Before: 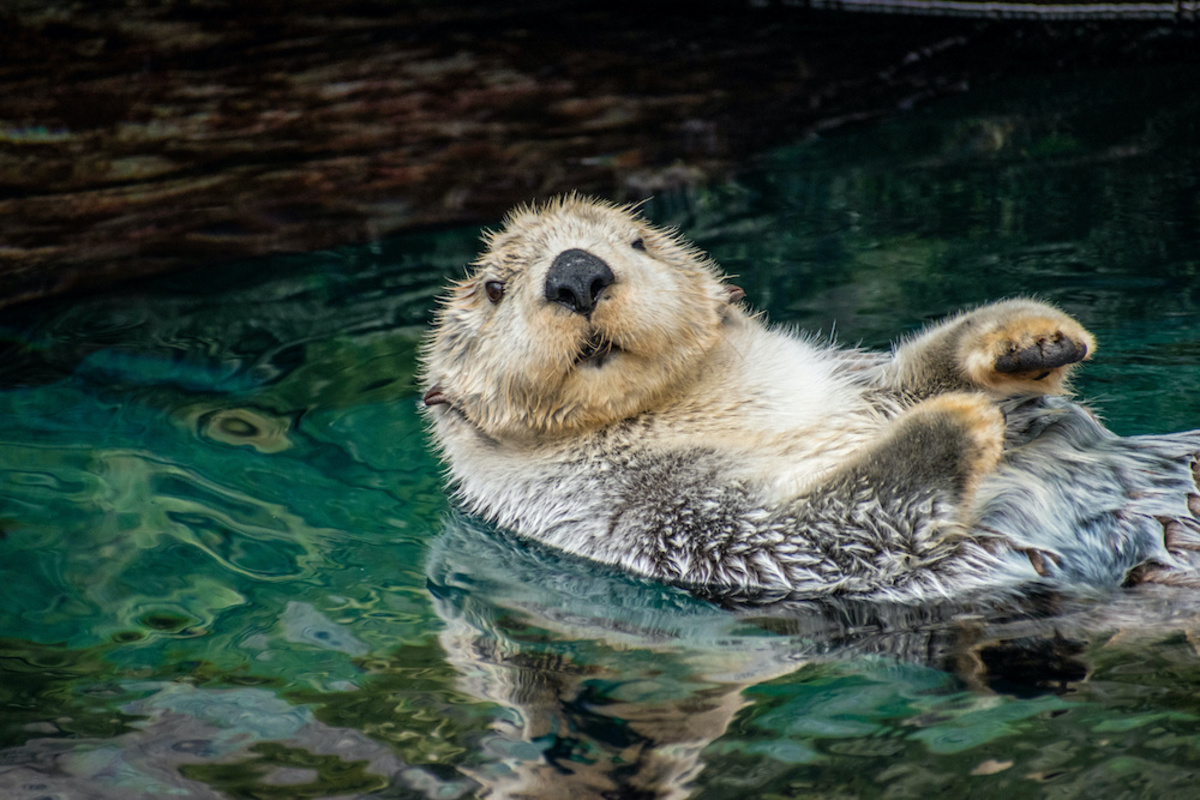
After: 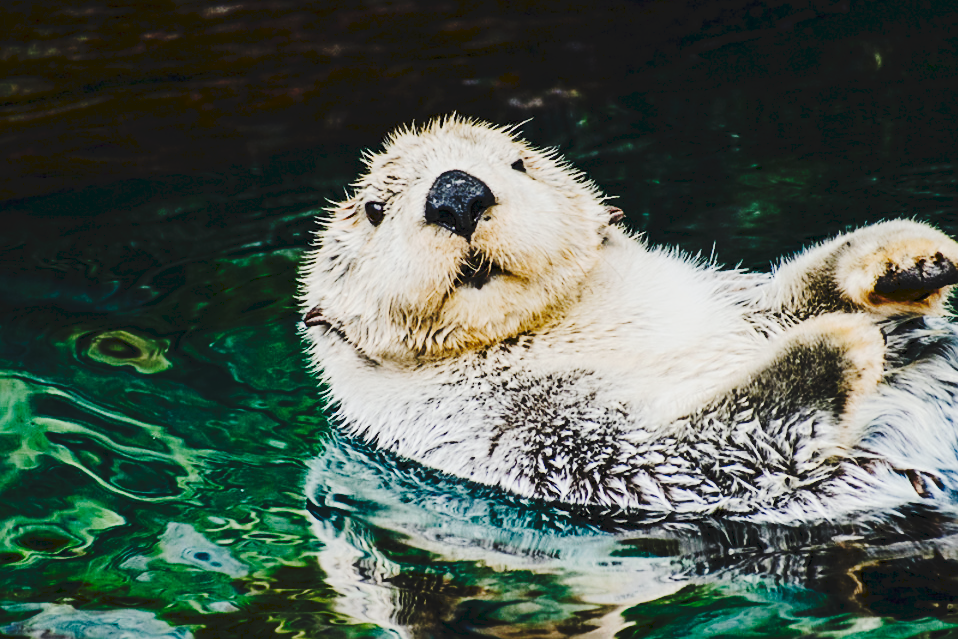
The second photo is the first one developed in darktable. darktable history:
contrast brightness saturation: contrast 0.22
crop and rotate: left 10.071%, top 10.071%, right 10.02%, bottom 10.02%
tone curve: curves: ch0 [(0, 0) (0.003, 0.079) (0.011, 0.083) (0.025, 0.088) (0.044, 0.095) (0.069, 0.106) (0.1, 0.115) (0.136, 0.127) (0.177, 0.152) (0.224, 0.198) (0.277, 0.263) (0.335, 0.371) (0.399, 0.483) (0.468, 0.582) (0.543, 0.664) (0.623, 0.726) (0.709, 0.793) (0.801, 0.842) (0.898, 0.896) (1, 1)], preserve colors none
sharpen: on, module defaults
exposure: exposure 0.2 EV, compensate highlight preservation false
sigmoid: on, module defaults
